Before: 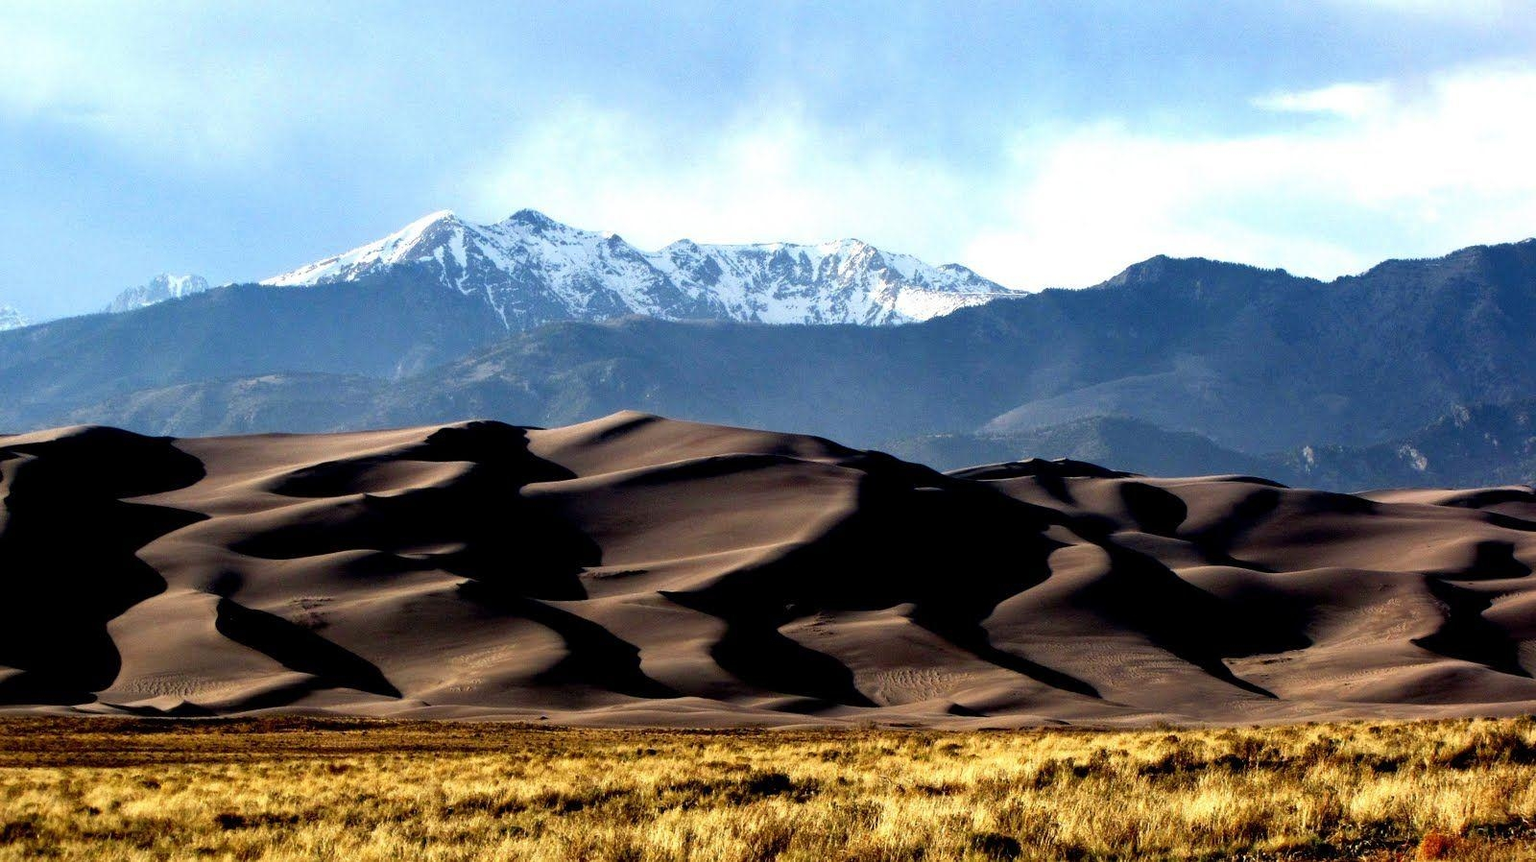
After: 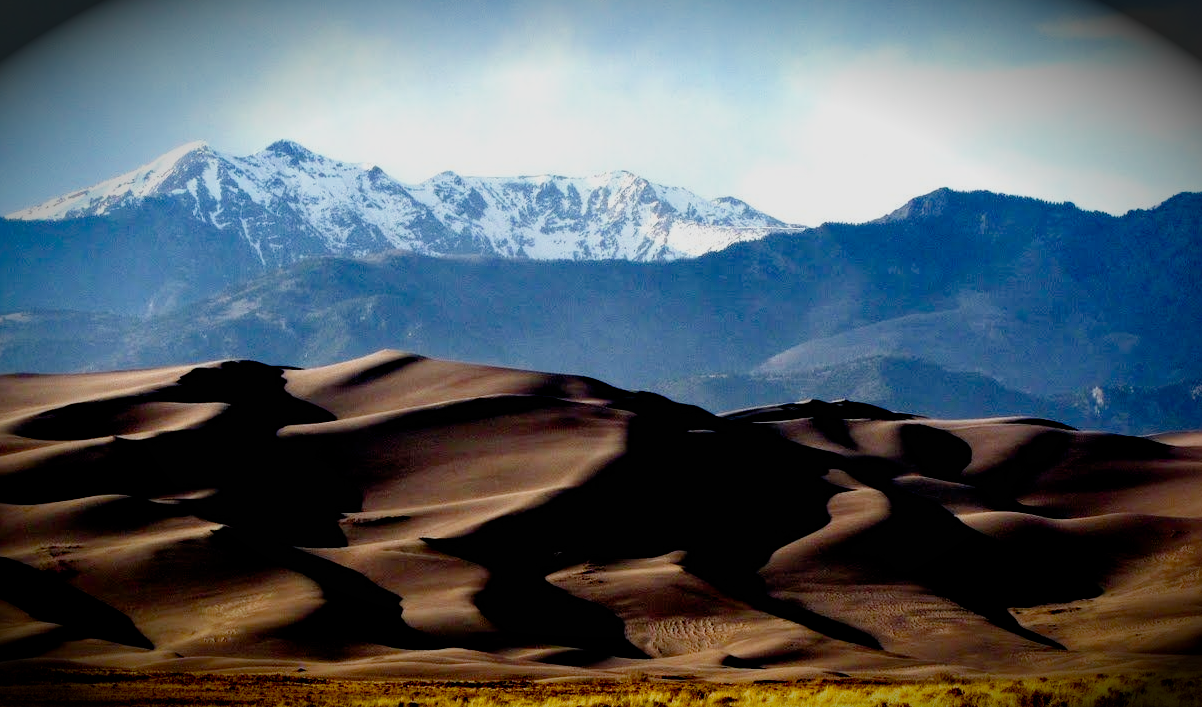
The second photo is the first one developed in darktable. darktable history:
color balance rgb: linear chroma grading › shadows -2.502%, linear chroma grading › highlights -13.917%, linear chroma grading › global chroma -9.834%, linear chroma grading › mid-tones -10.196%, perceptual saturation grading › global saturation 29.815%, global vibrance 20%
vignetting: brightness -0.981, saturation 0.494, automatic ratio true
crop: left 16.564%, top 8.752%, right 8.263%, bottom 12.513%
filmic rgb: black relative exposure -7.72 EV, white relative exposure 4.43 EV, hardness 3.76, latitude 49.8%, contrast 1.101, add noise in highlights 0.002, preserve chrominance no, color science v3 (2019), use custom middle-gray values true, contrast in highlights soft
